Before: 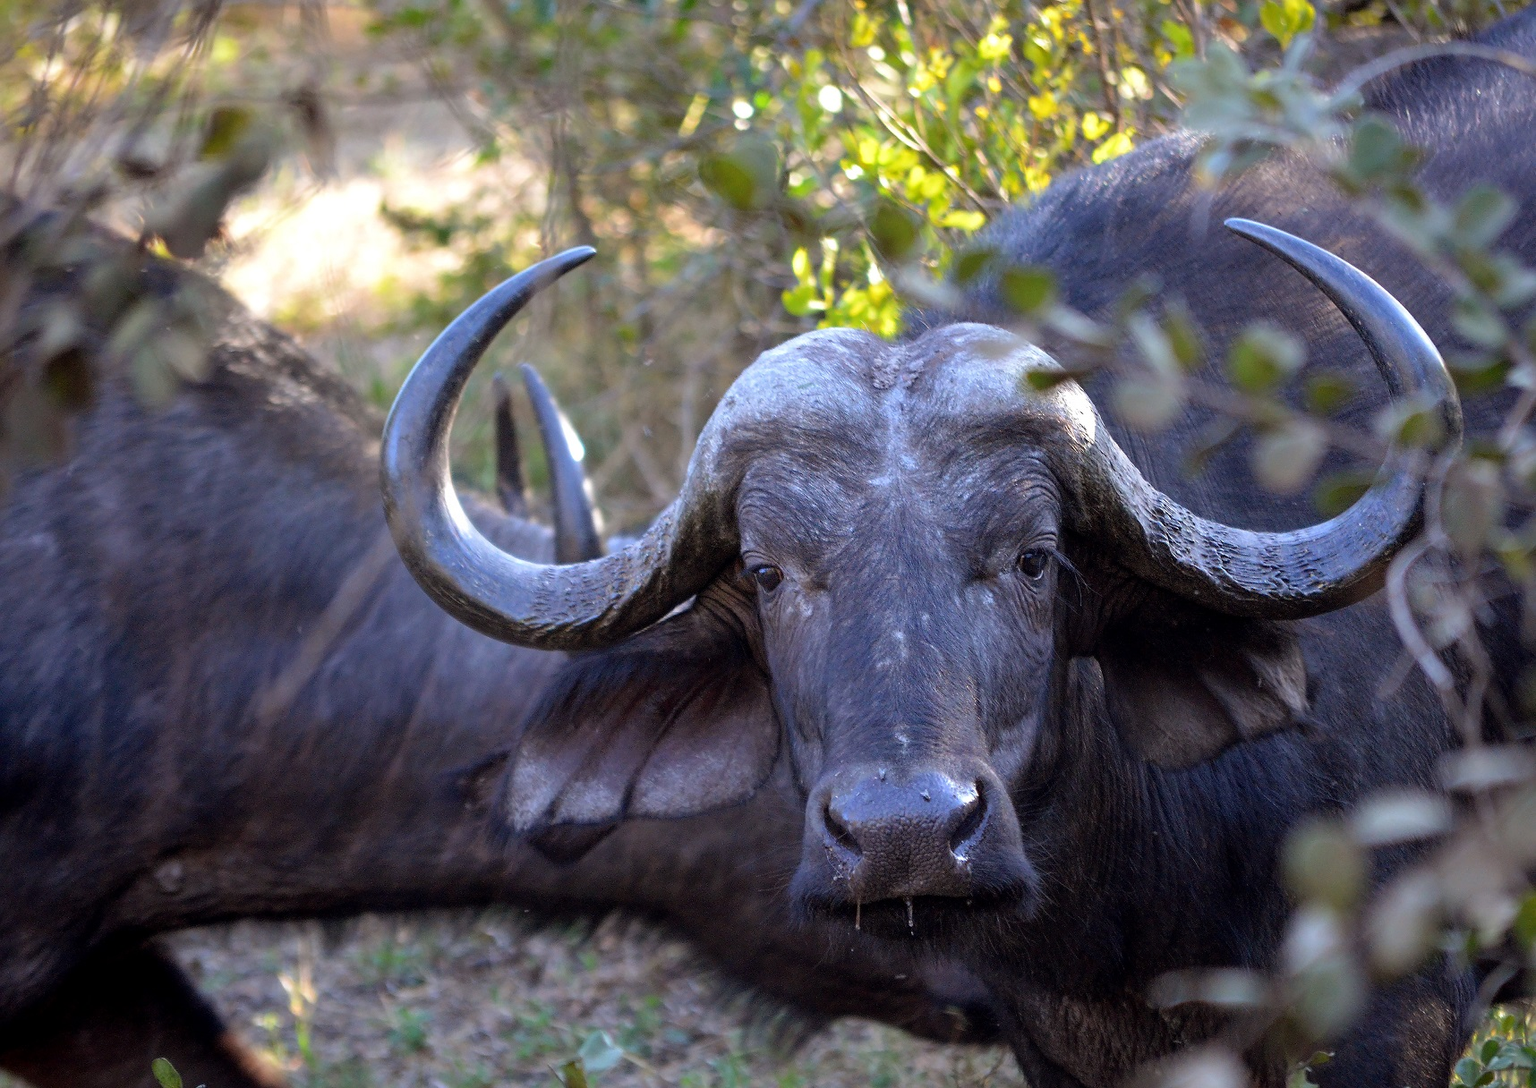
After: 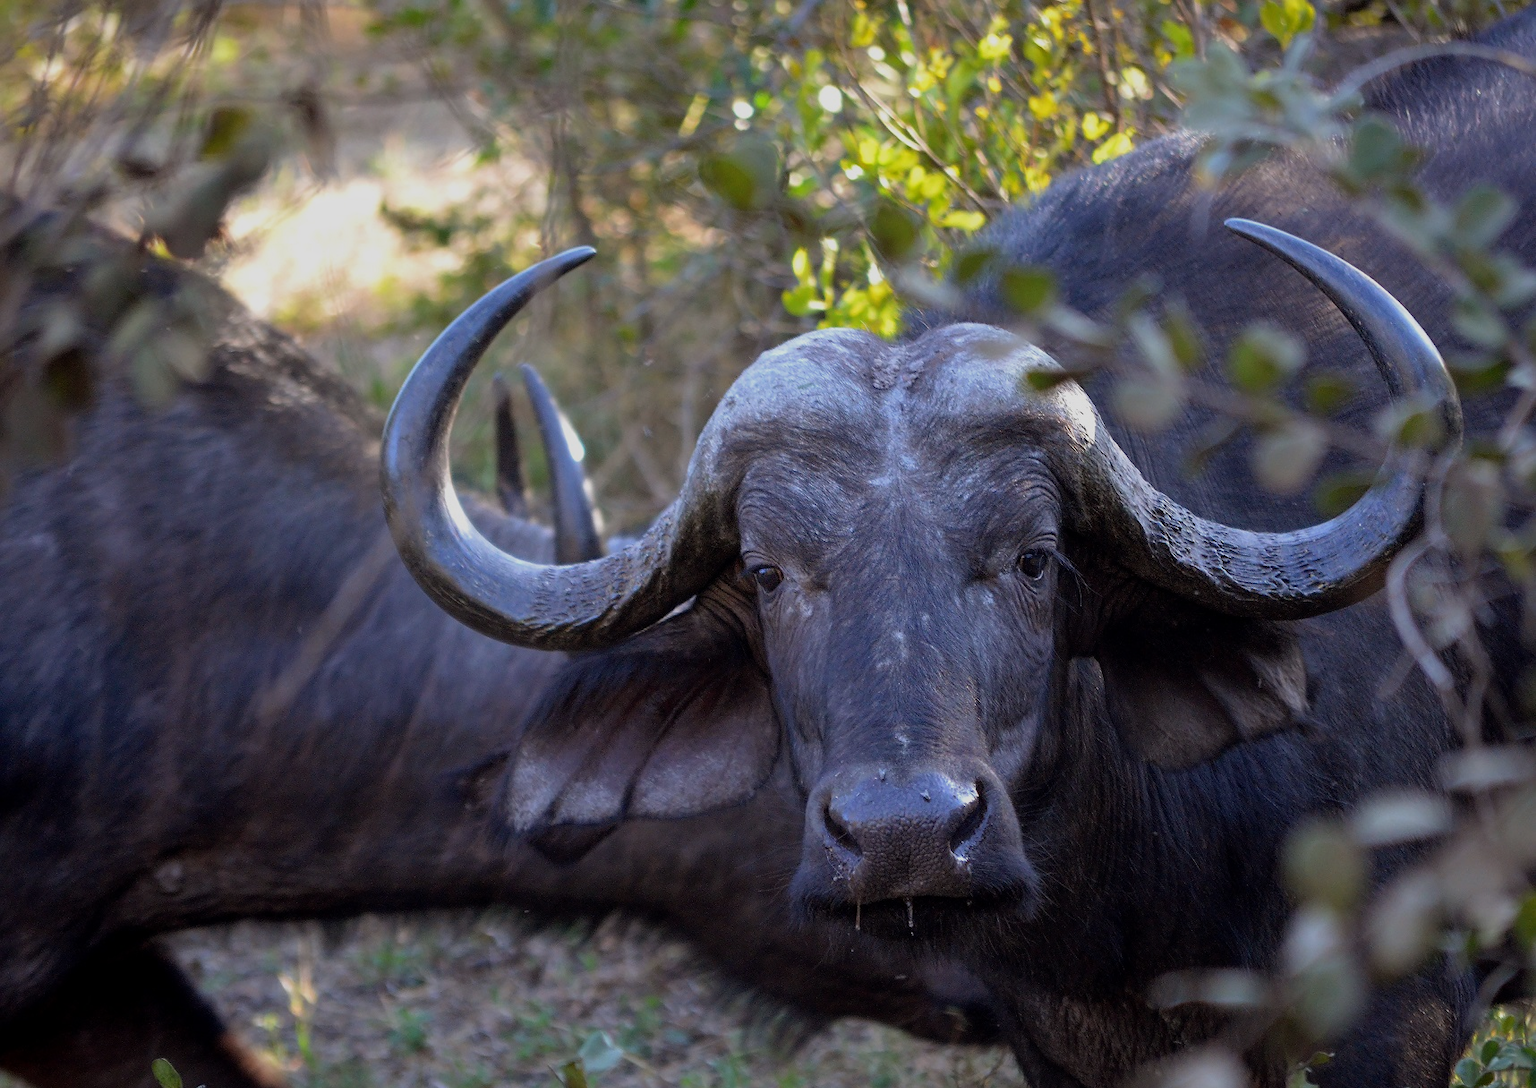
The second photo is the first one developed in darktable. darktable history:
exposure: exposure -0.491 EV, compensate exposure bias true, compensate highlight preservation false
tone equalizer: -8 EV 0.084 EV
